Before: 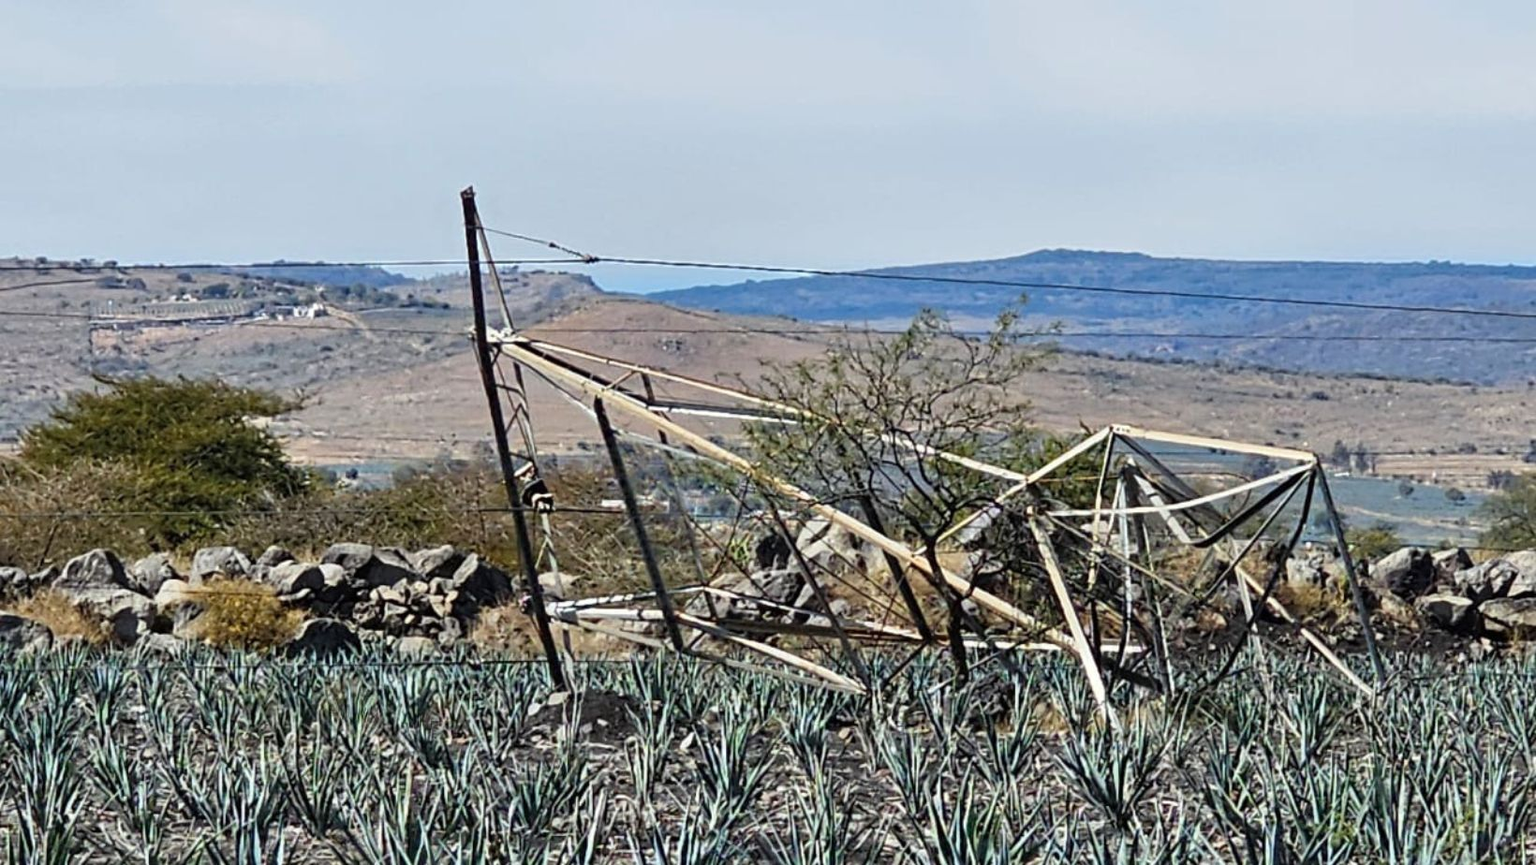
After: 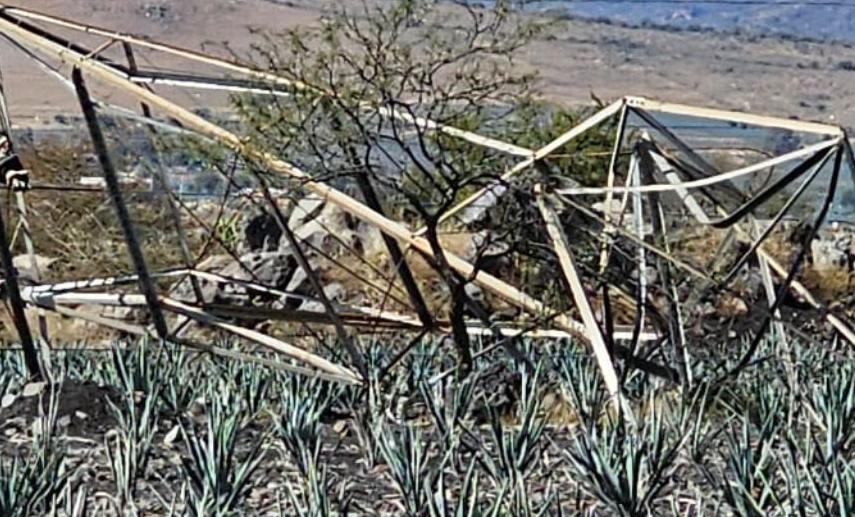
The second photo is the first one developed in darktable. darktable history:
crop: left 34.287%, top 38.642%, right 13.569%, bottom 5.366%
